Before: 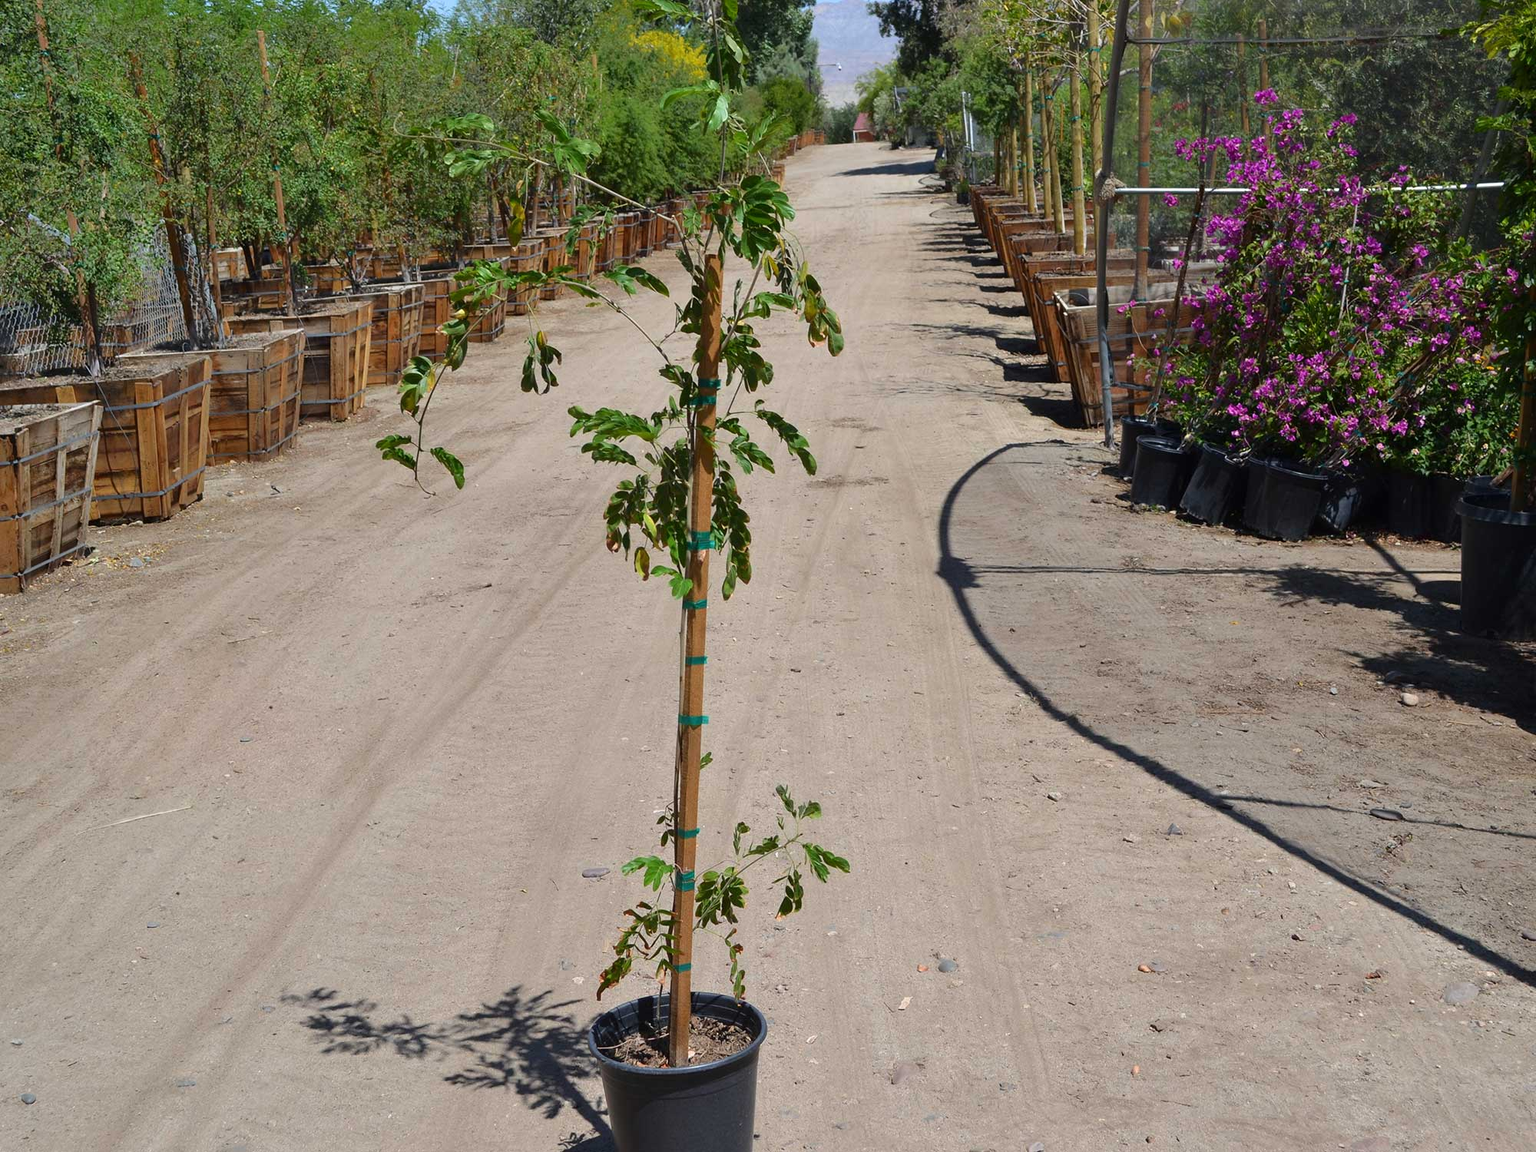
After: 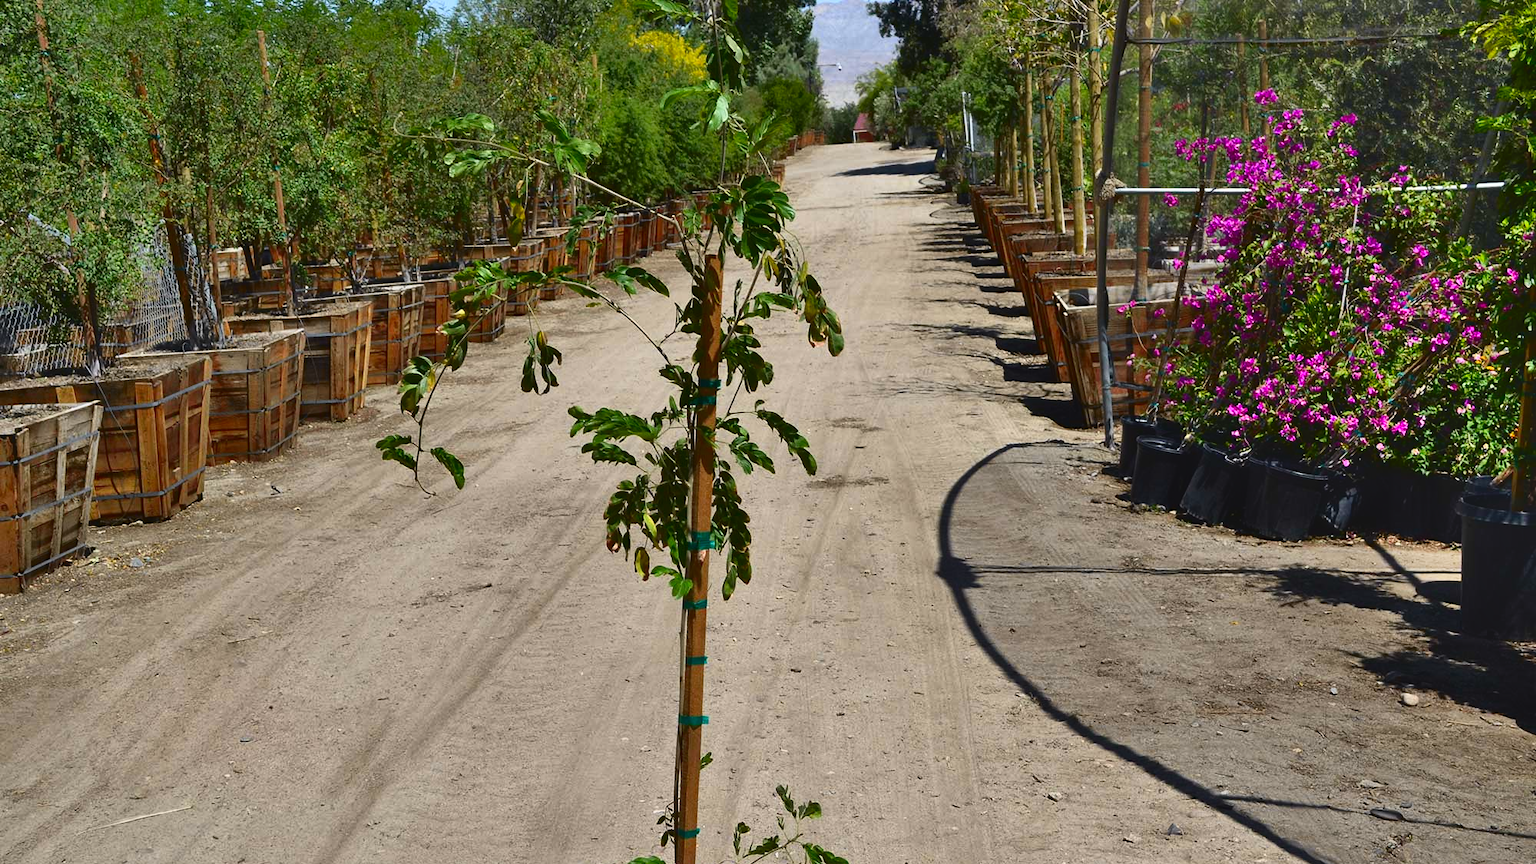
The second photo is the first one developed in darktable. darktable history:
shadows and highlights: shadows 60, soften with gaussian
crop: bottom 24.988%
tone curve: curves: ch0 [(0, 0.038) (0.193, 0.212) (0.461, 0.502) (0.629, 0.731) (0.838, 0.916) (1, 0.967)]; ch1 [(0, 0) (0.35, 0.356) (0.45, 0.453) (0.504, 0.503) (0.532, 0.524) (0.558, 0.559) (0.735, 0.762) (1, 1)]; ch2 [(0, 0) (0.281, 0.266) (0.456, 0.469) (0.5, 0.5) (0.533, 0.545) (0.606, 0.607) (0.646, 0.654) (1, 1)], color space Lab, independent channels, preserve colors none
contrast brightness saturation: brightness -0.2, saturation 0.08
